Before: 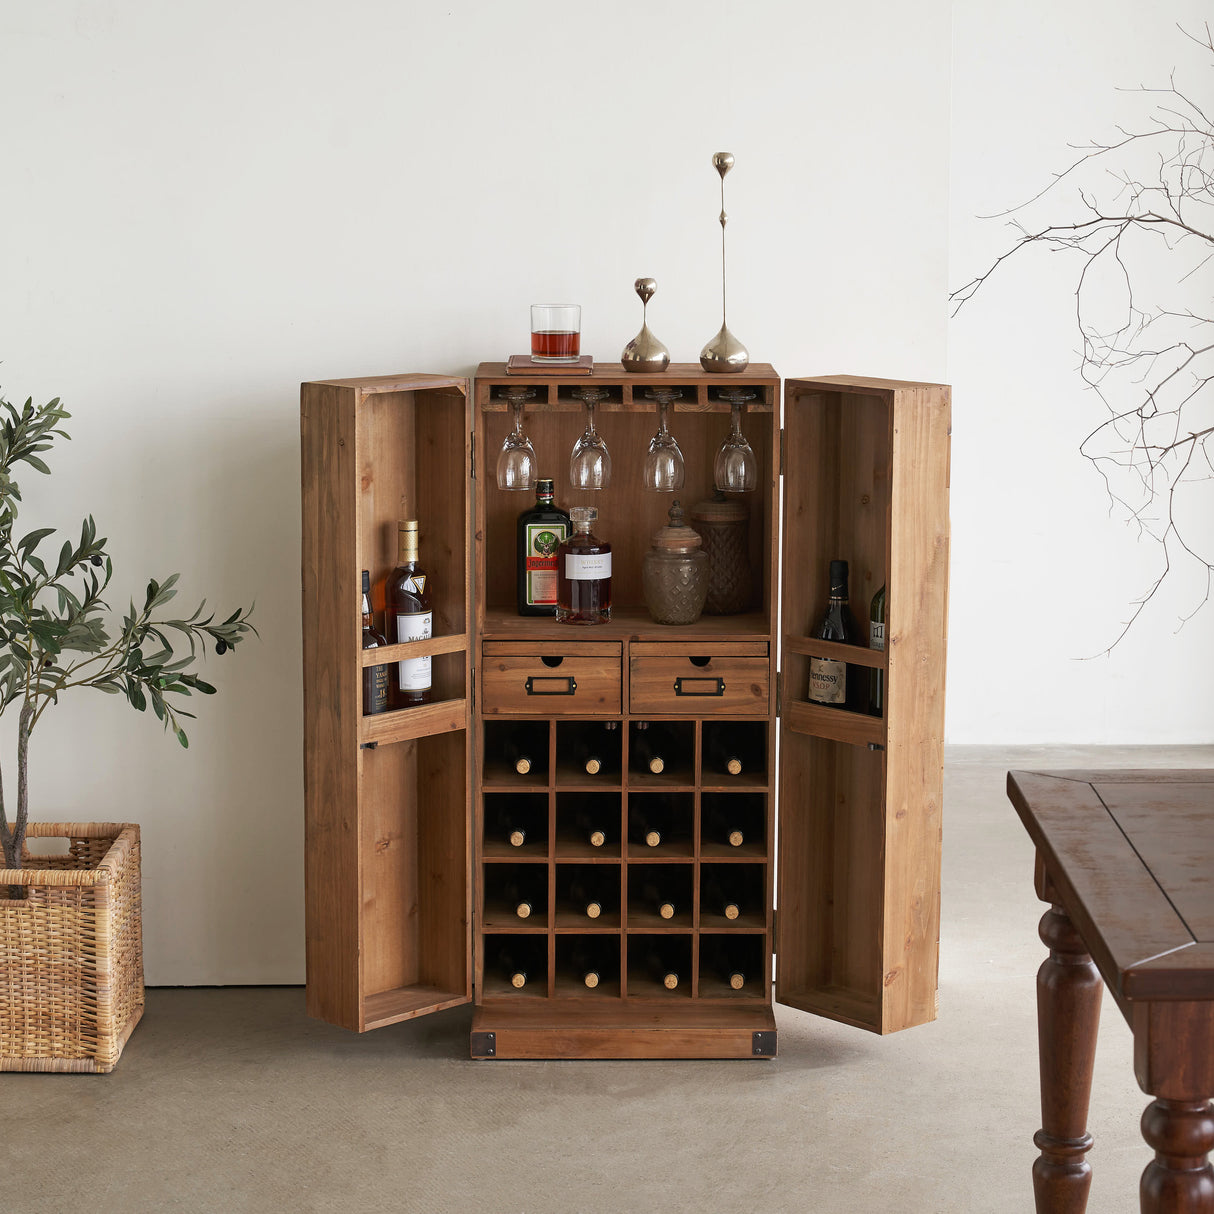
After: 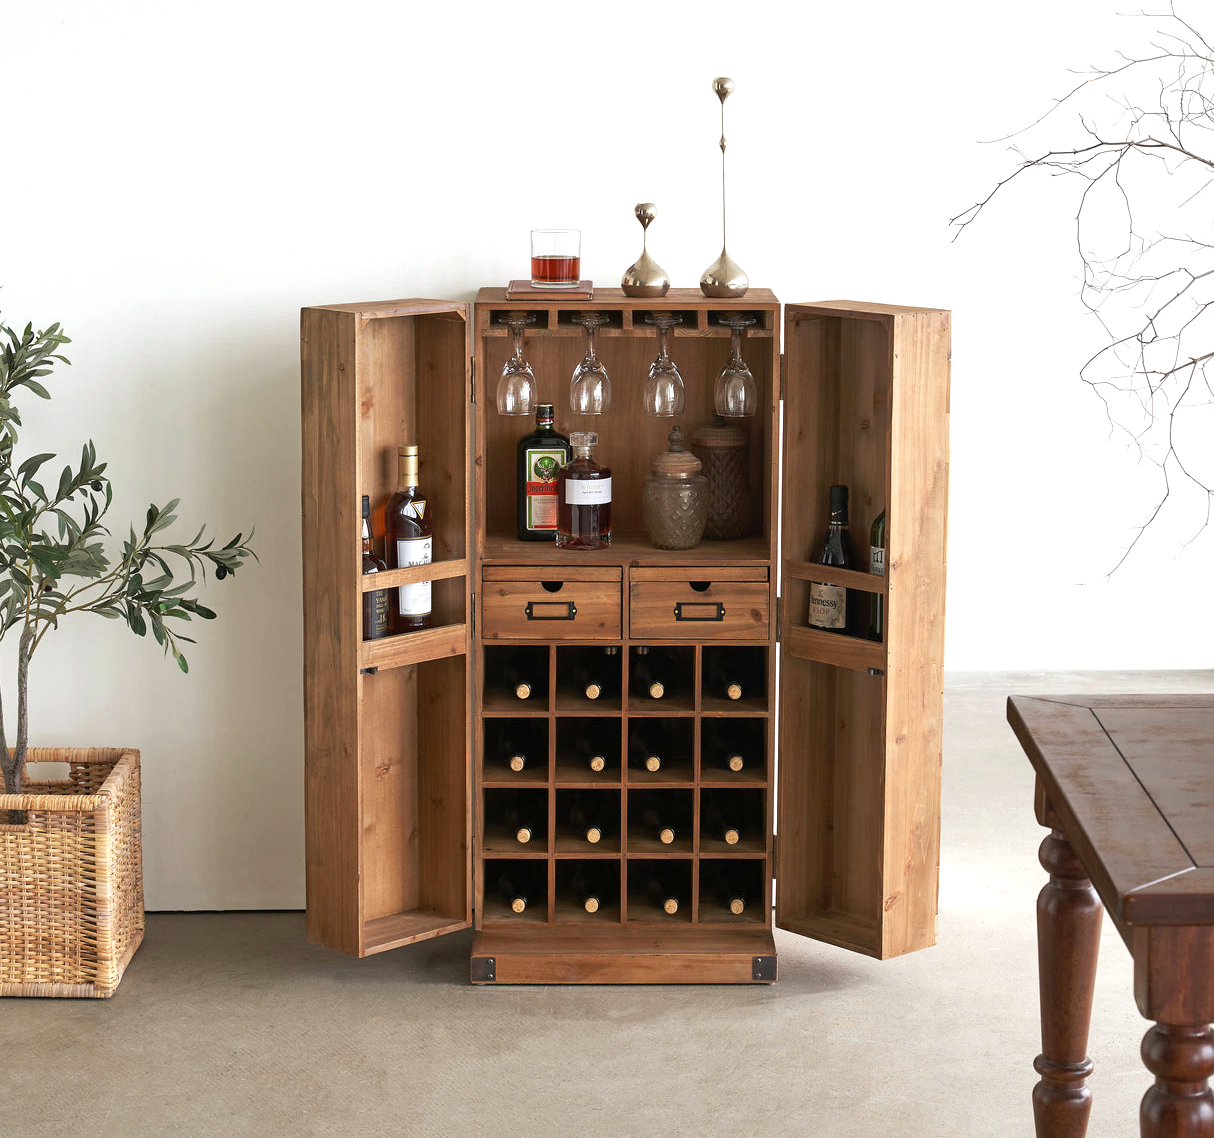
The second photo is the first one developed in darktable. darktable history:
exposure: exposure 0.515 EV, compensate highlight preservation false
white balance: red 0.986, blue 1.01
crop and rotate: top 6.25%
